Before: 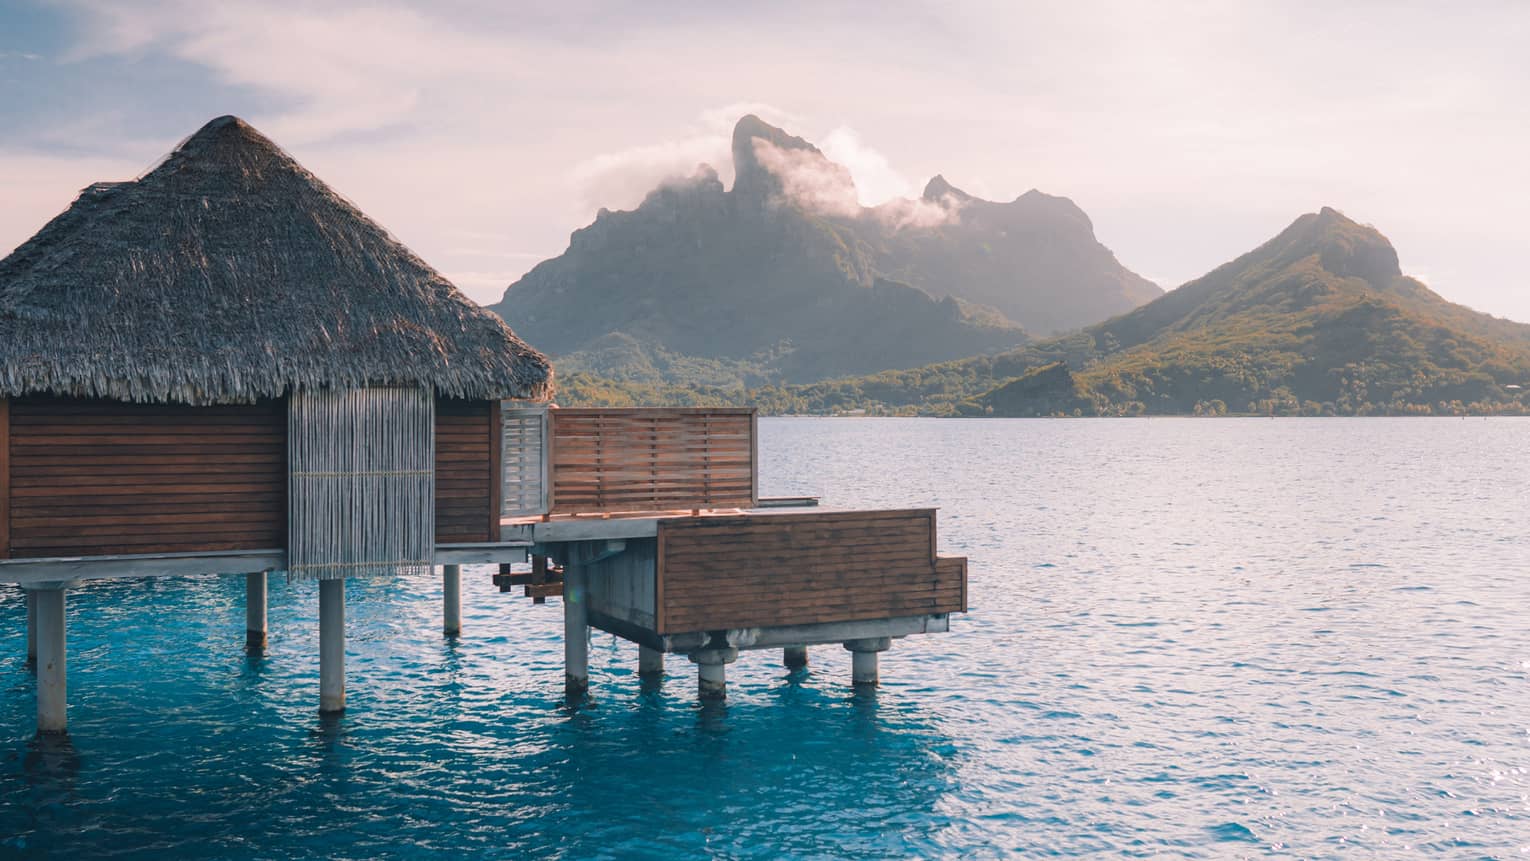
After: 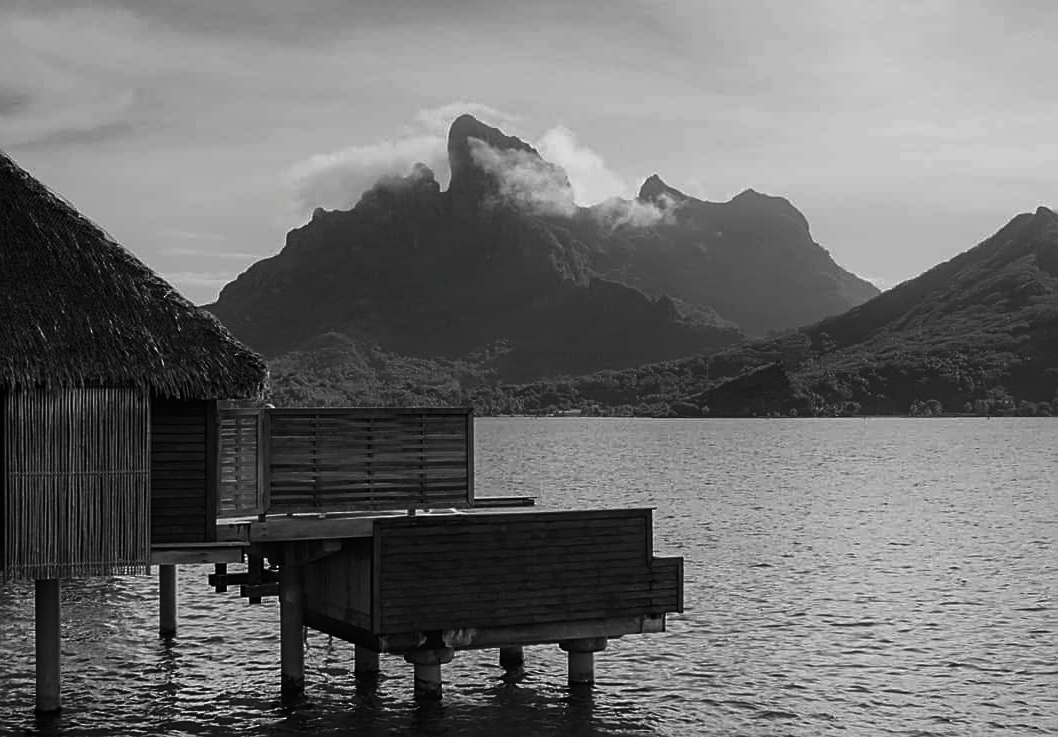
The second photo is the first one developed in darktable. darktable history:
sharpen: amount 0.489
crop: left 18.6%, right 12.234%, bottom 14.345%
exposure: black level correction 0.002, exposure -0.1 EV, compensate highlight preservation false
contrast brightness saturation: contrast -0.027, brightness -0.575, saturation -0.985
